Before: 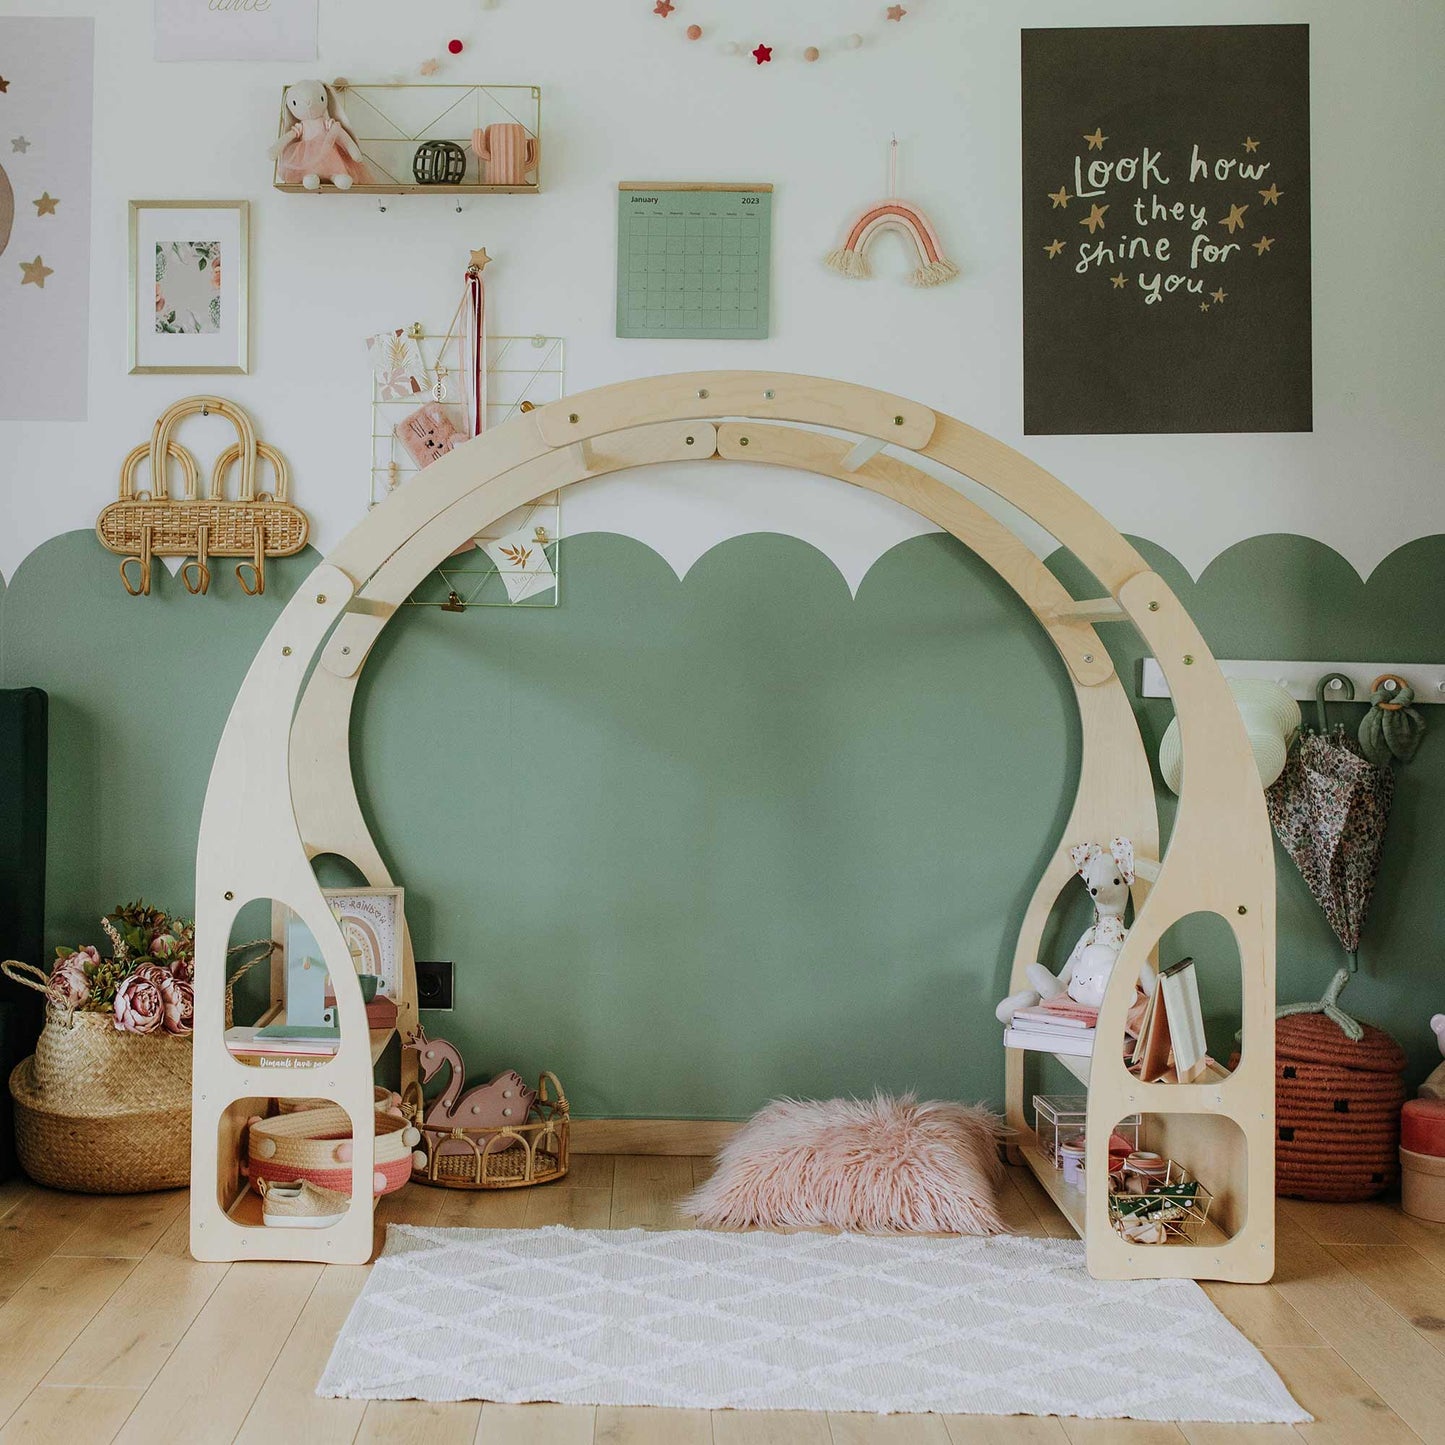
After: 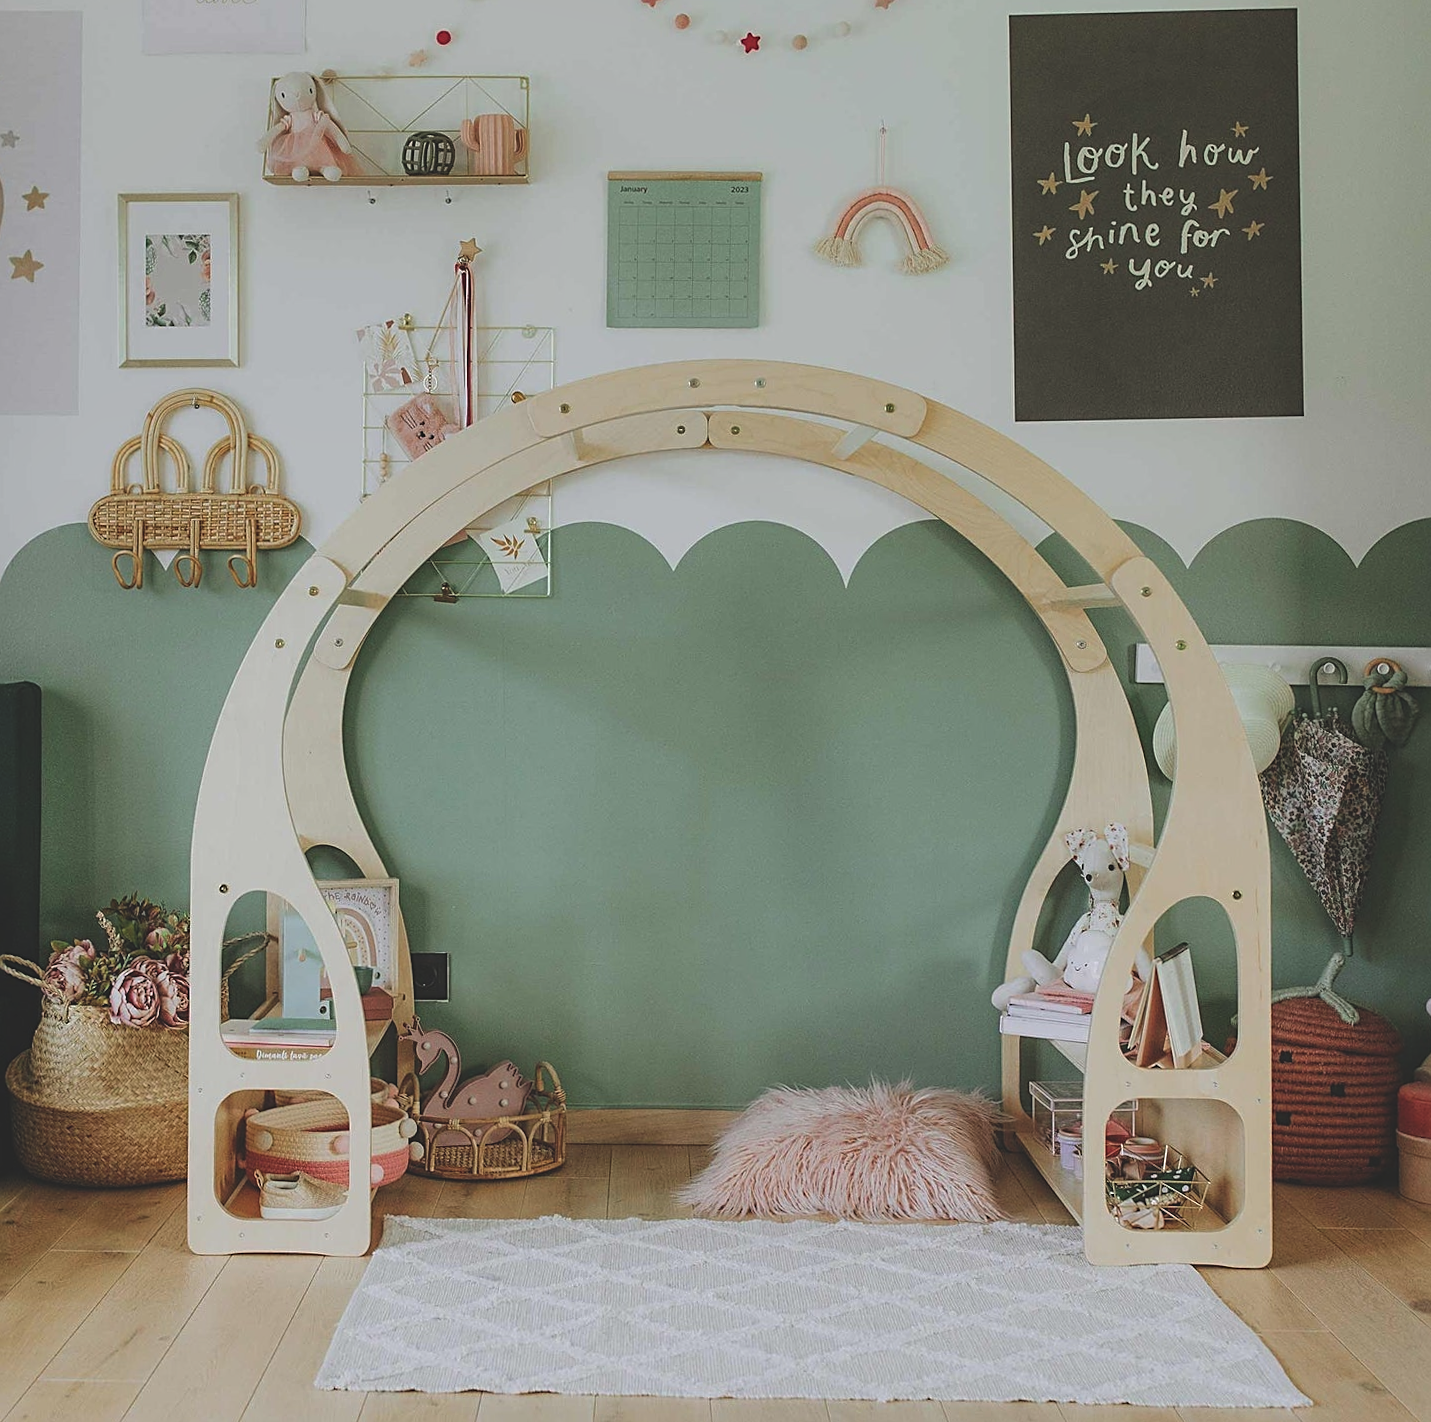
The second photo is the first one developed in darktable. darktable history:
sharpen: on, module defaults
exposure: black level correction -0.023, exposure -0.039 EV, compensate highlight preservation false
rotate and perspective: rotation -0.45°, automatic cropping original format, crop left 0.008, crop right 0.992, crop top 0.012, crop bottom 0.988
shadows and highlights: shadows -20, white point adjustment -2, highlights -35
